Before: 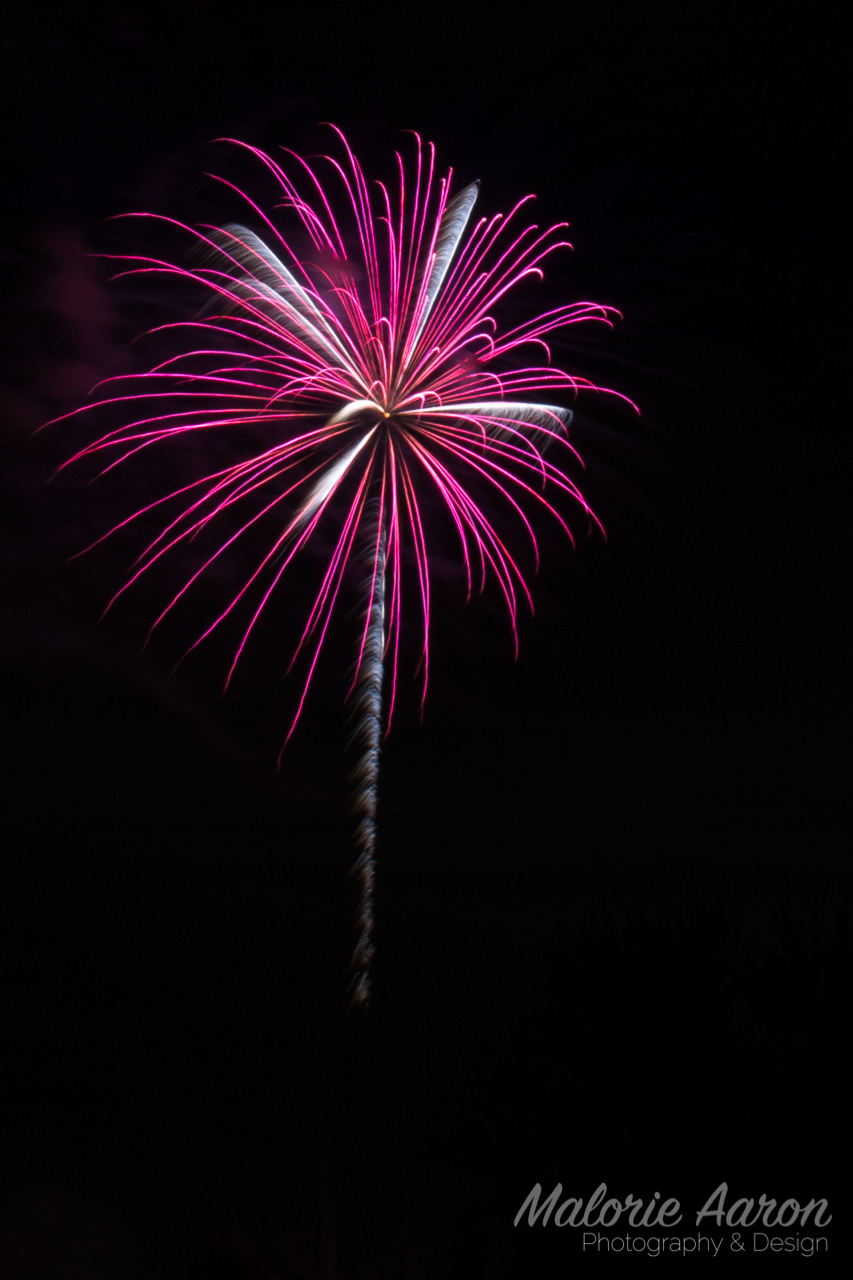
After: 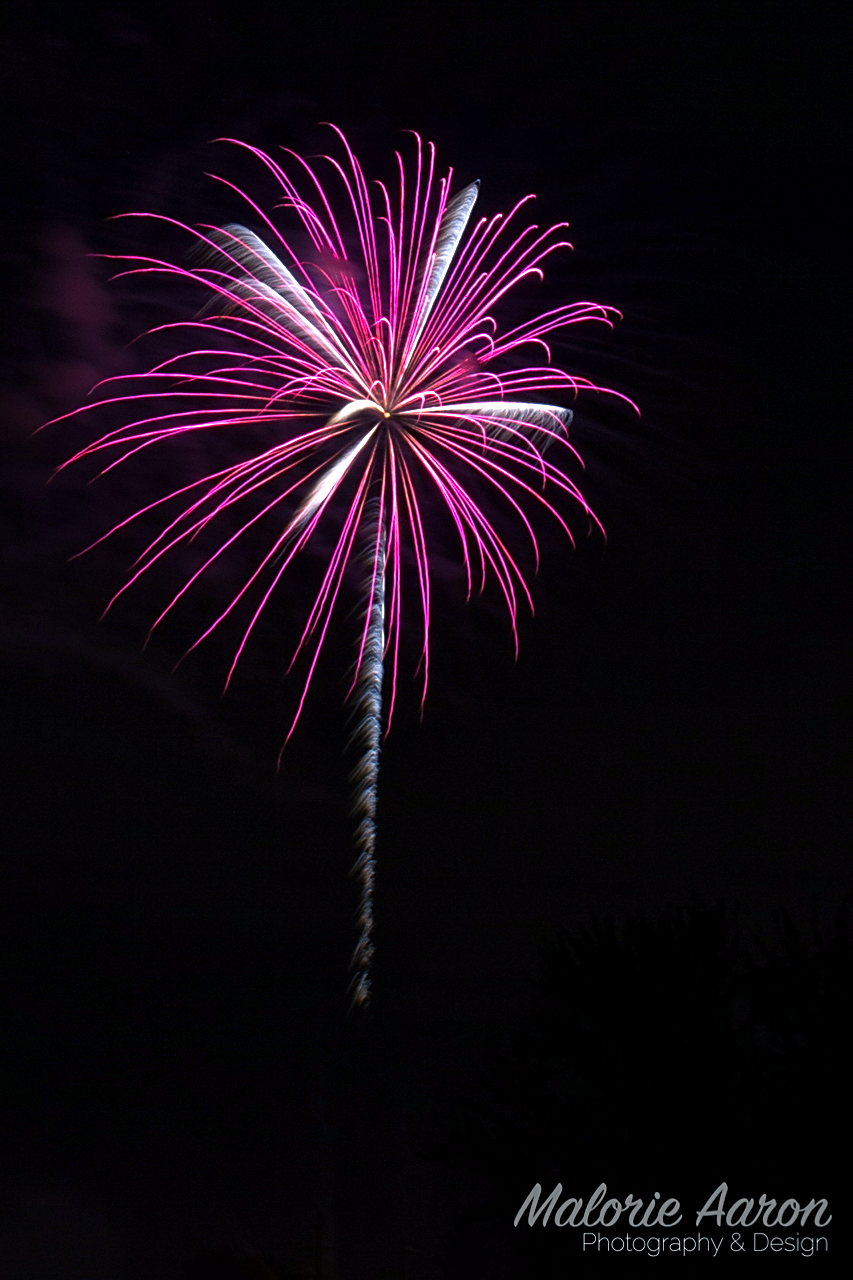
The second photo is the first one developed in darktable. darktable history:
local contrast: mode bilateral grid, contrast 19, coarseness 50, detail 120%, midtone range 0.2
contrast brightness saturation: saturation -0.027
sharpen: on, module defaults
color balance rgb: shadows lift › chroma 5.141%, shadows lift › hue 237.92°, power › hue 328.68°, perceptual saturation grading › global saturation 0.136%, perceptual brilliance grading › global brilliance 17.265%, global vibrance 20%
